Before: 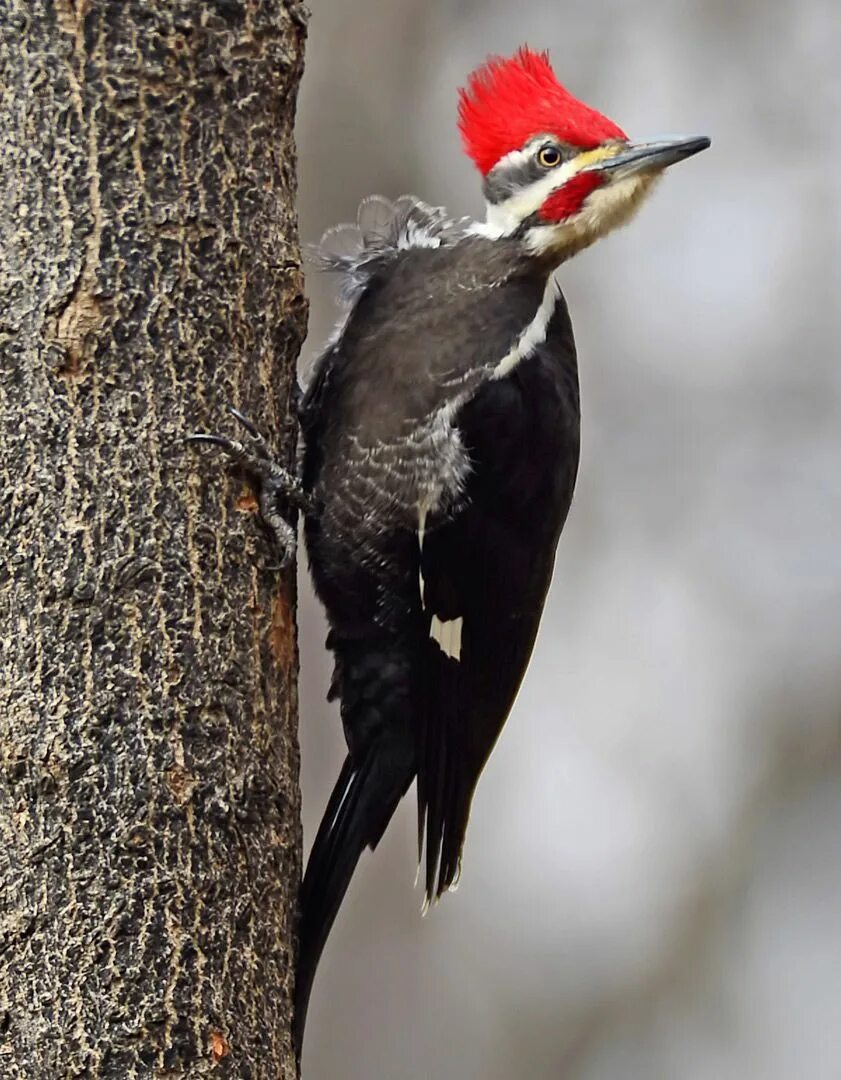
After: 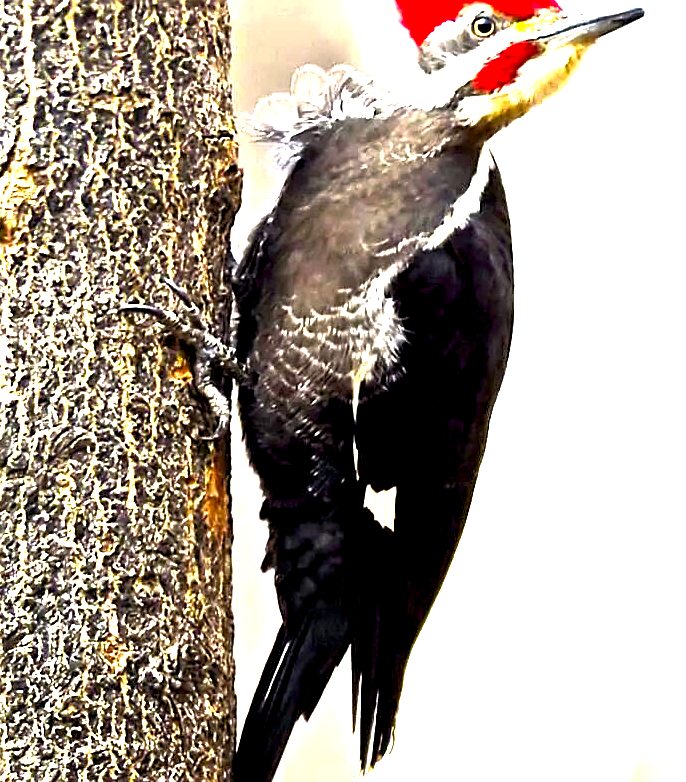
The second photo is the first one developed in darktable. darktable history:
sharpen: on, module defaults
crop: left 7.941%, top 12.112%, right 10.402%, bottom 15.393%
color balance rgb: highlights gain › chroma 1.35%, highlights gain › hue 57.34°, global offset › luminance -0.471%, linear chroma grading › global chroma 8.82%, perceptual saturation grading › global saturation 0.927%, perceptual brilliance grading › global brilliance 34.257%, perceptual brilliance grading › highlights 50.247%, perceptual brilliance grading › mid-tones 59.227%, perceptual brilliance grading › shadows 34.586%, global vibrance 20%
